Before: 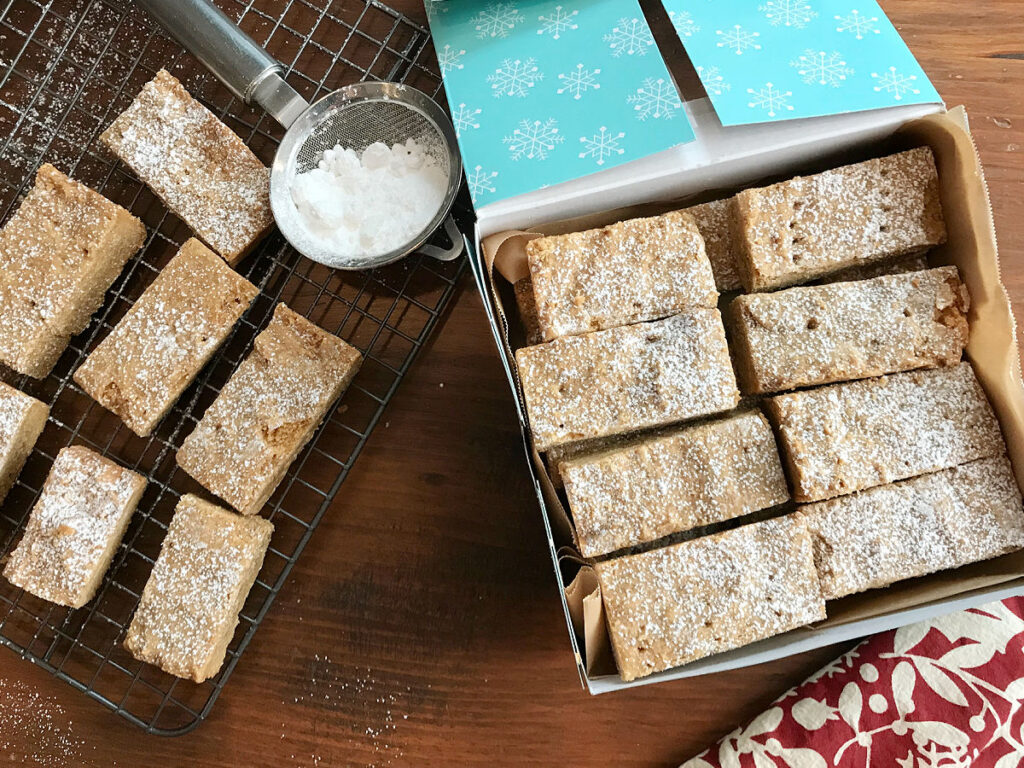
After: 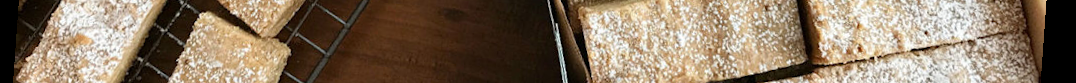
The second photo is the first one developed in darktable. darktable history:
rotate and perspective: rotation 4.1°, automatic cropping off
crop and rotate: top 59.084%, bottom 30.916%
